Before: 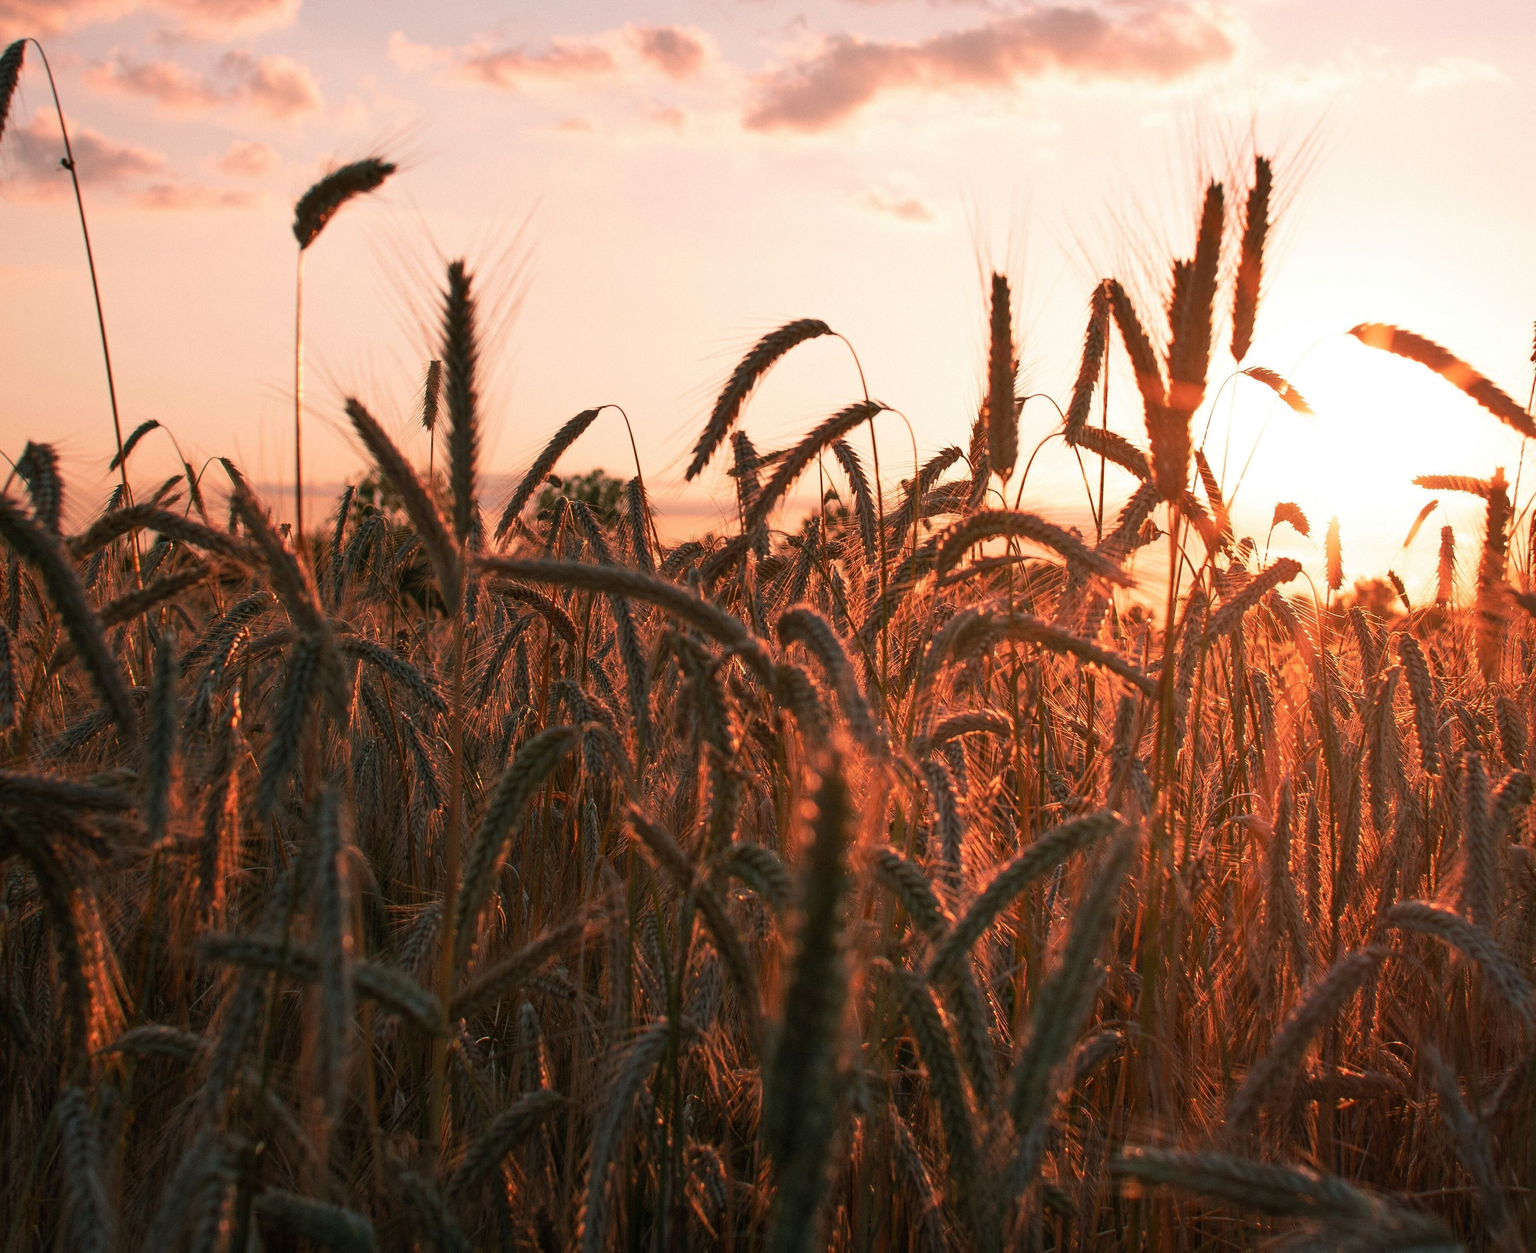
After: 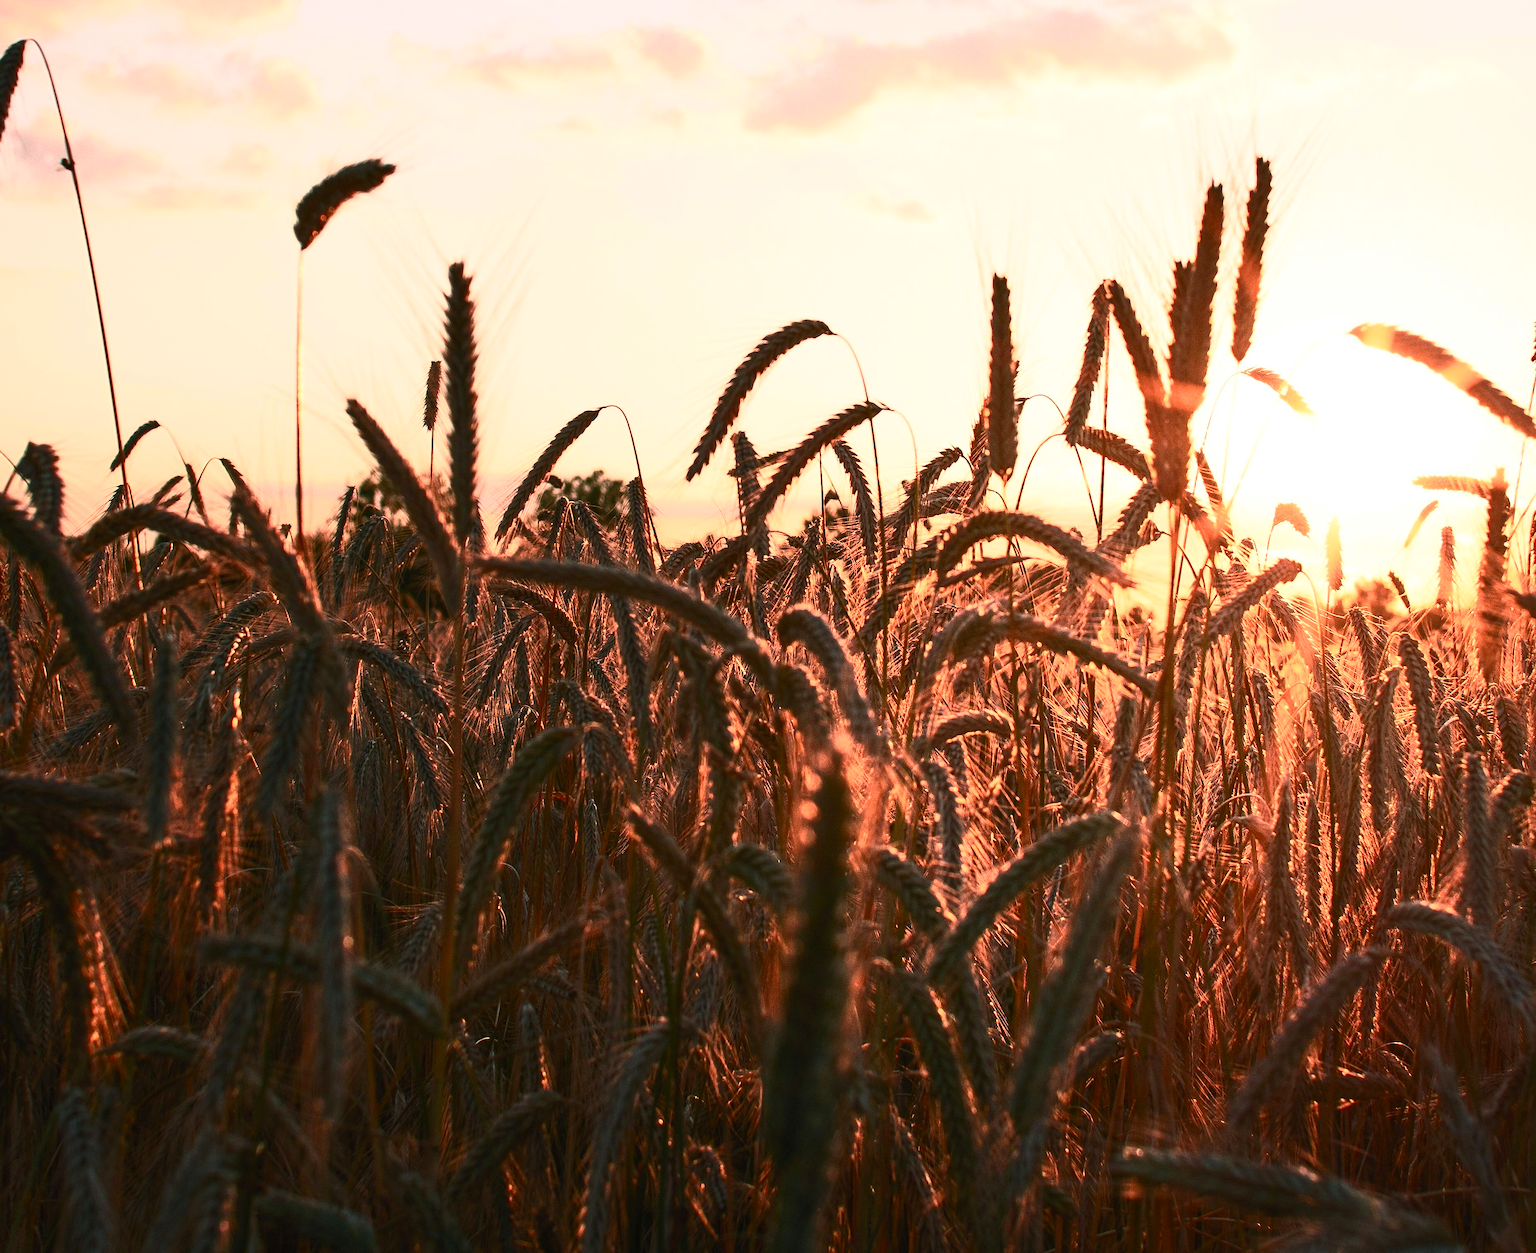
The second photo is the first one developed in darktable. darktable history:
contrast brightness saturation: contrast 0.604, brightness 0.347, saturation 0.146
